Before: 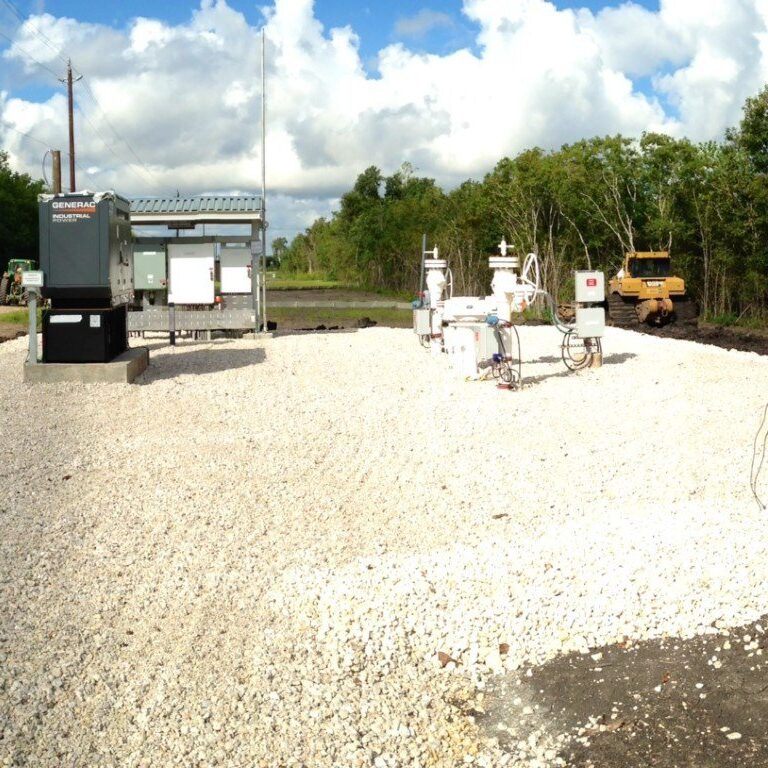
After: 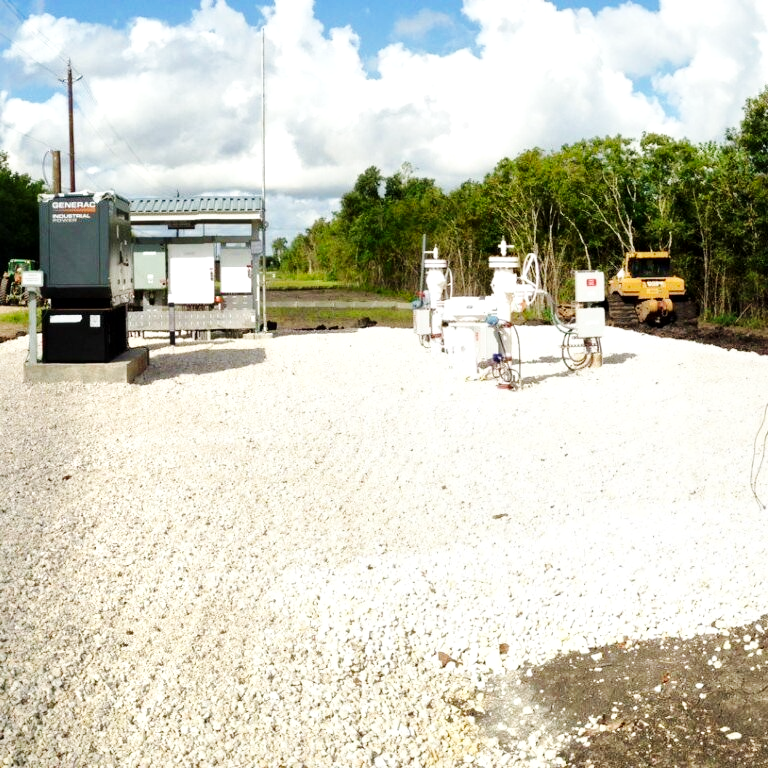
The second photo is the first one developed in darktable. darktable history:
base curve: curves: ch0 [(0, 0) (0.032, 0.025) (0.121, 0.166) (0.206, 0.329) (0.605, 0.79) (1, 1)], preserve colors none
local contrast: mode bilateral grid, contrast 20, coarseness 50, detail 150%, midtone range 0.2
